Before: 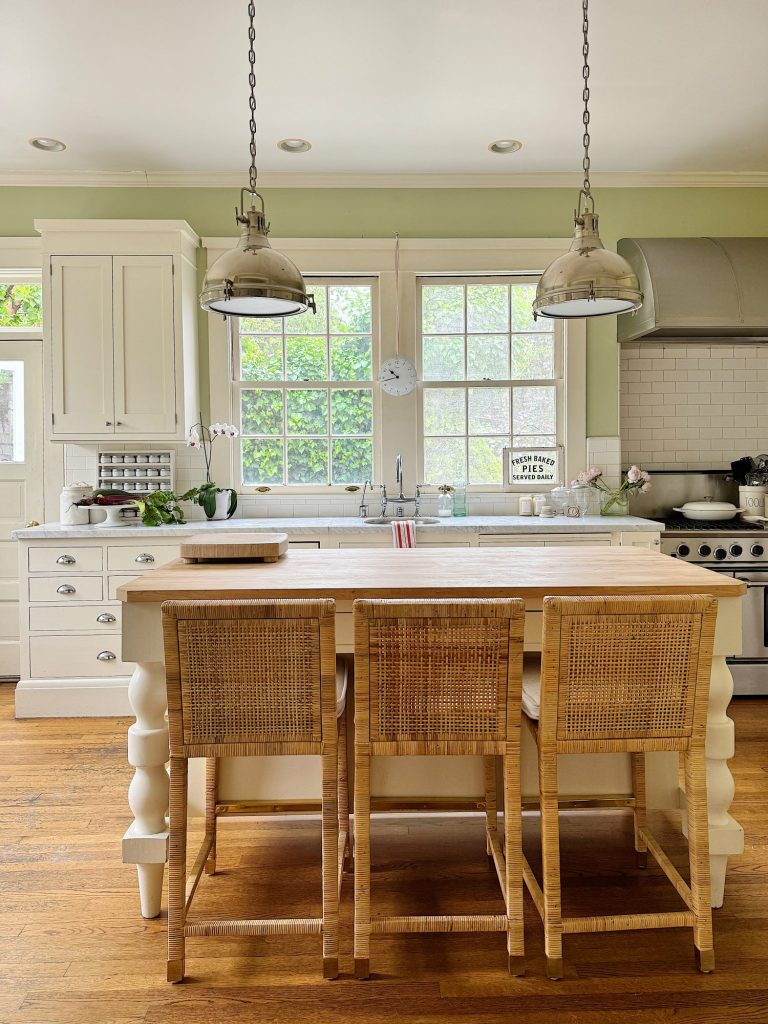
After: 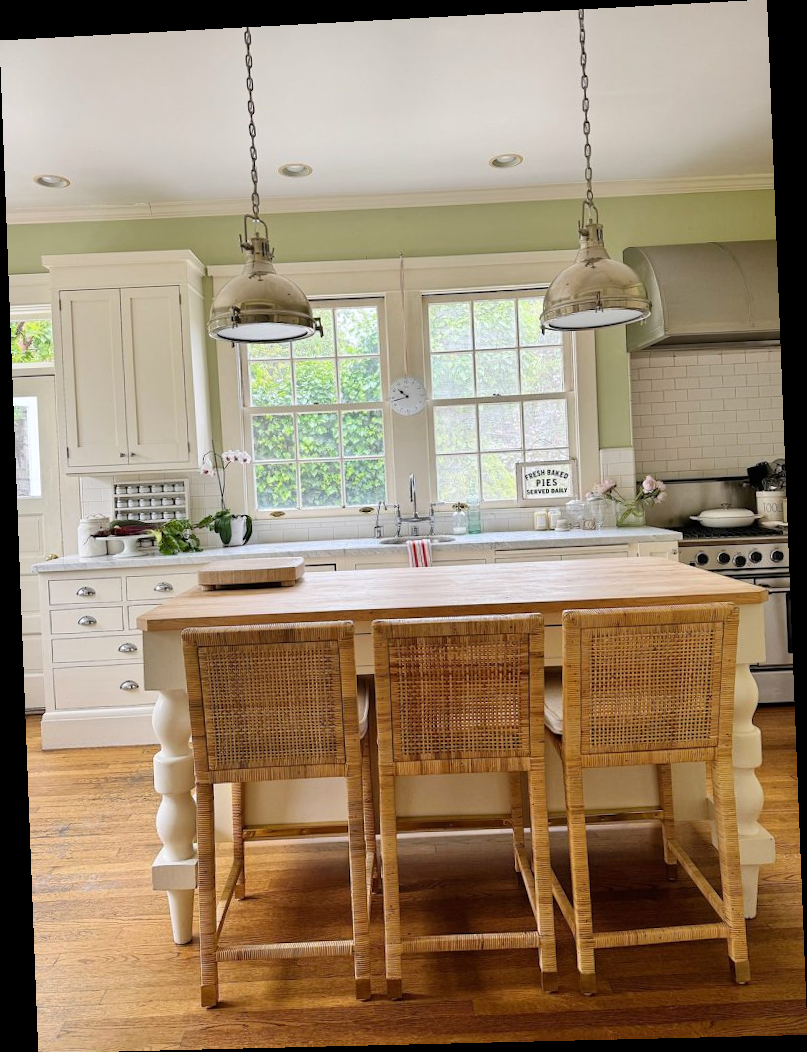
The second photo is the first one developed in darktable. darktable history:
rotate and perspective: rotation -2.22°, lens shift (horizontal) -0.022, automatic cropping off
white balance: red 1.004, blue 1.024
